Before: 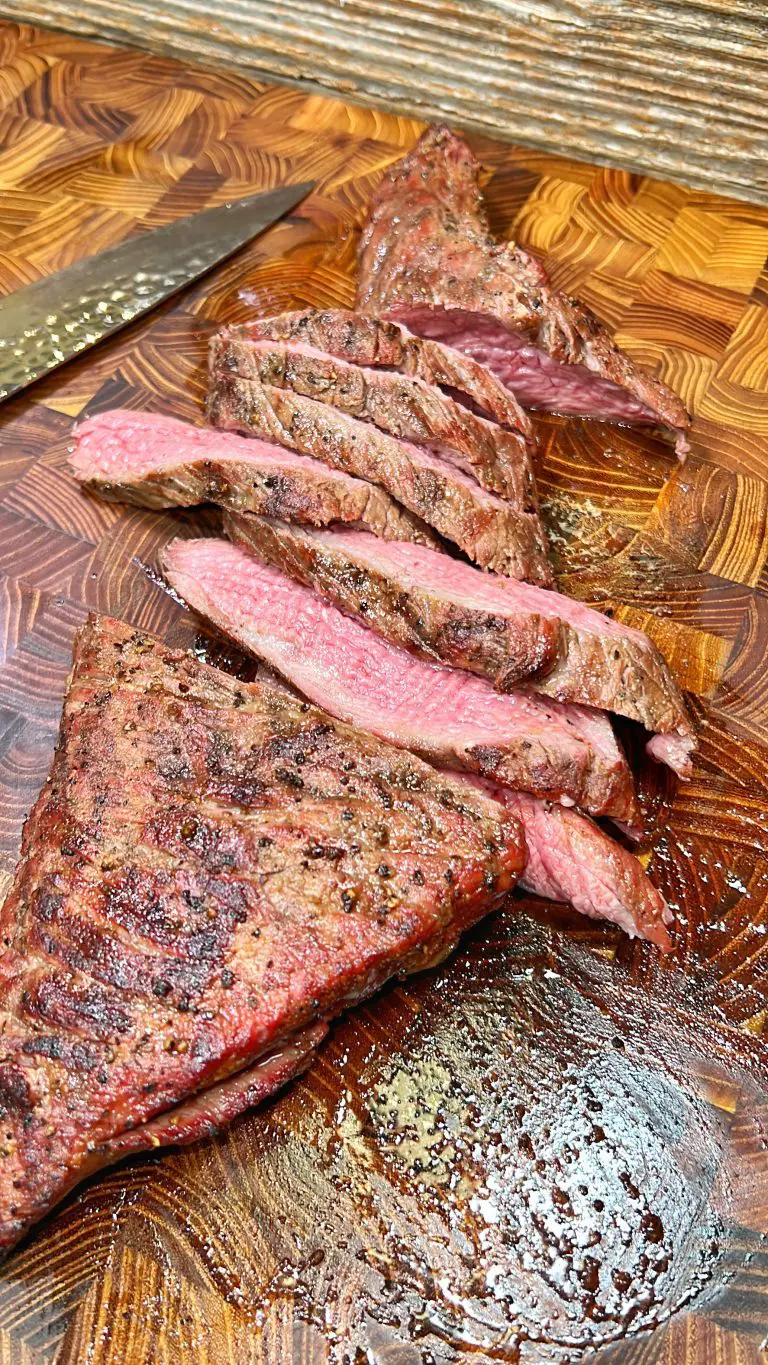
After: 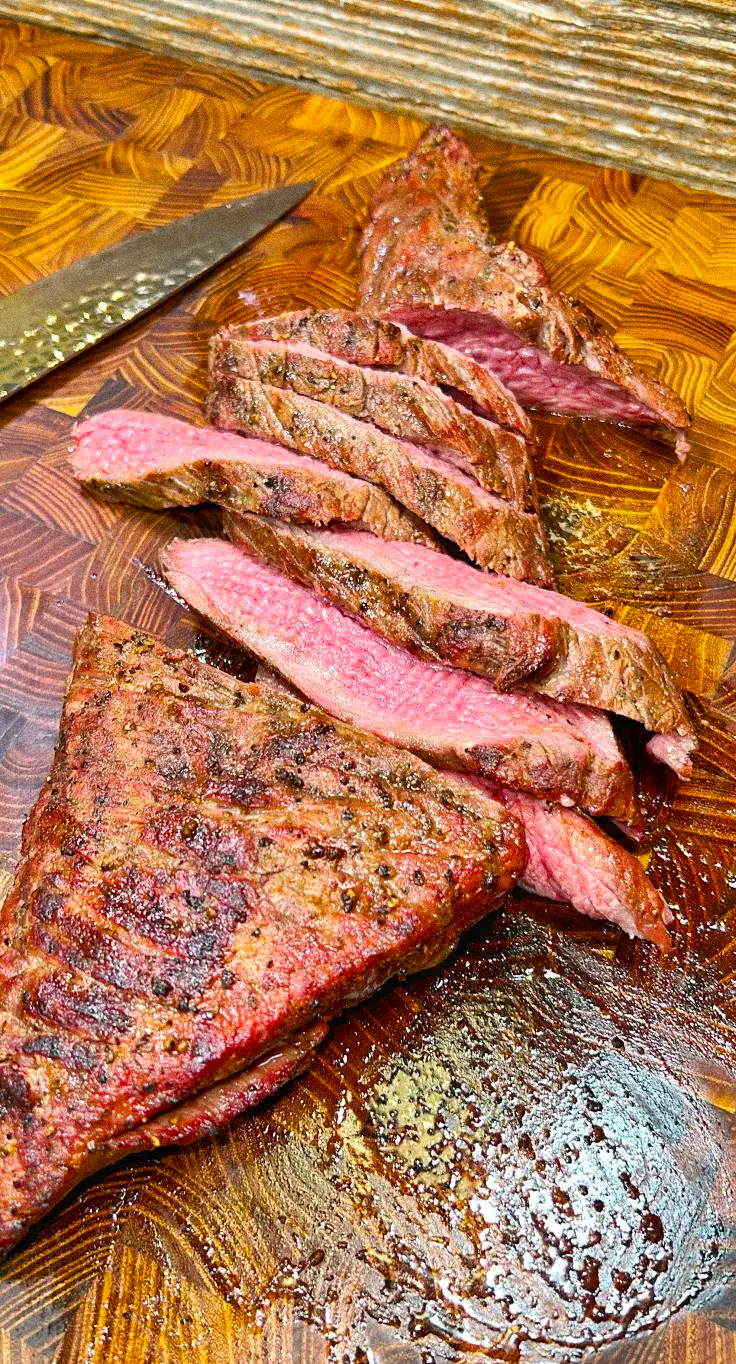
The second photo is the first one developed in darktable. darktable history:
grain: coarseness 0.09 ISO, strength 40%
color balance rgb: perceptual saturation grading › global saturation 30%, global vibrance 20%
crop: right 4.126%, bottom 0.031%
